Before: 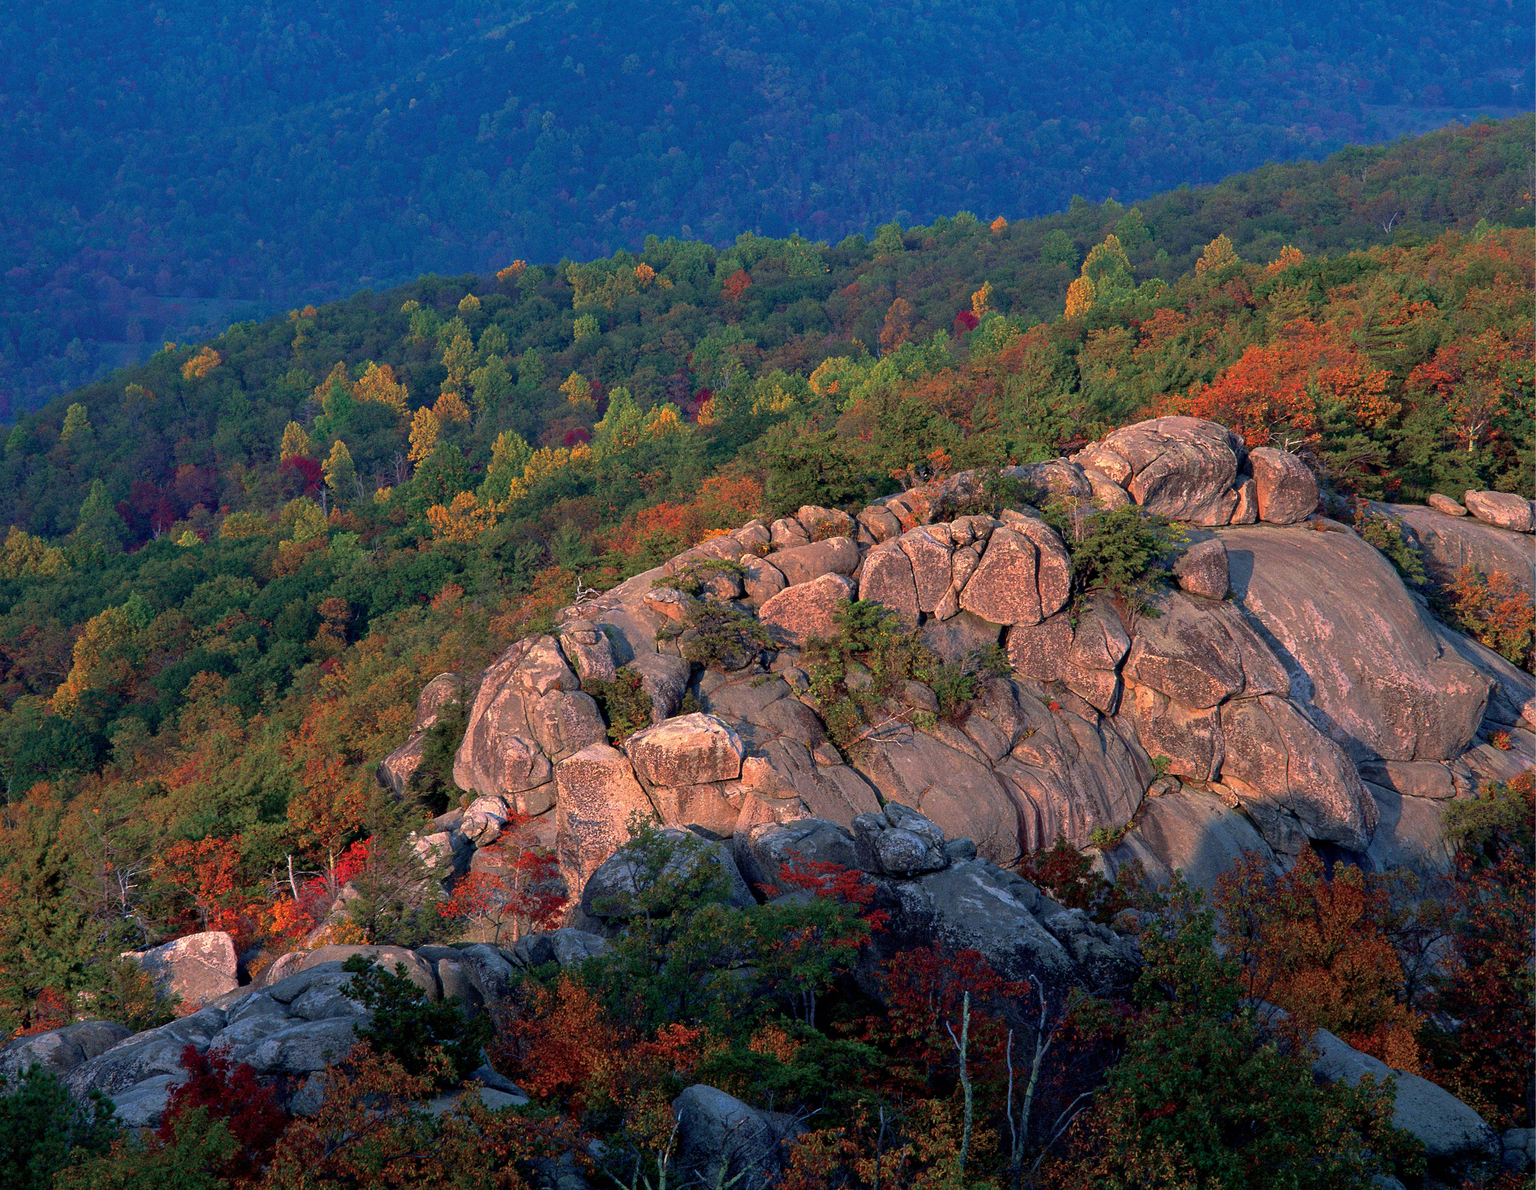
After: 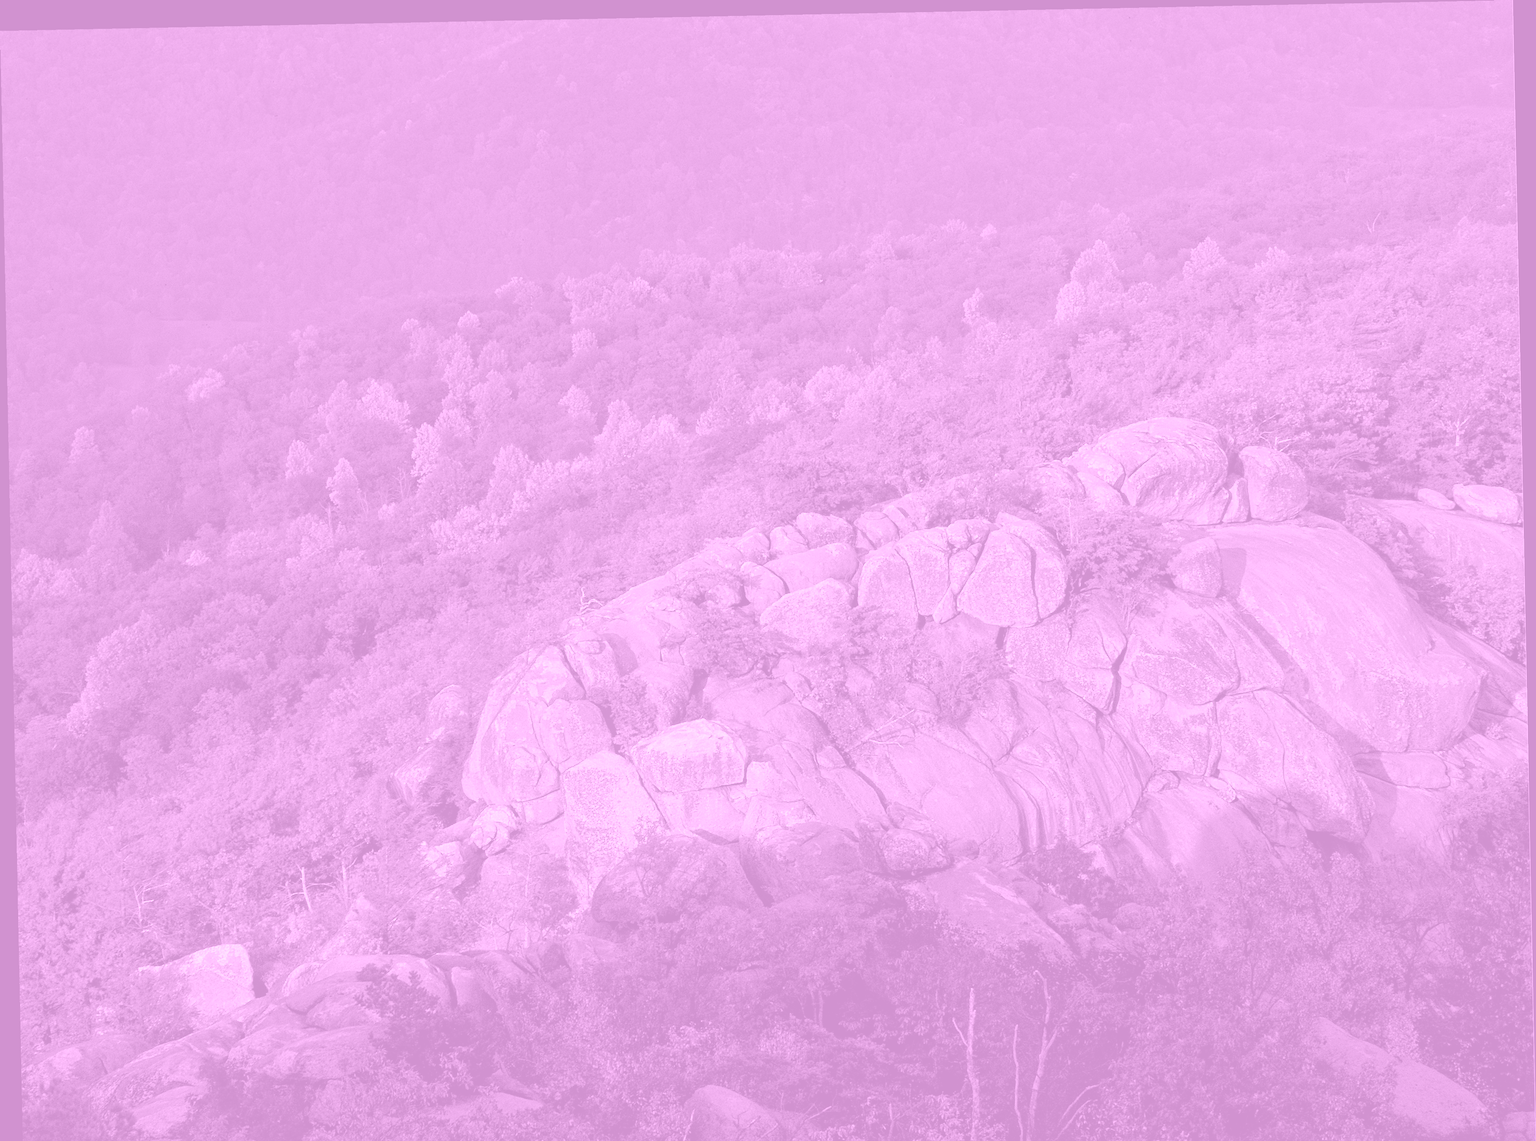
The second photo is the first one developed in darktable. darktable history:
crop and rotate: top 0%, bottom 5.097%
colorize: hue 331.2°, saturation 75%, source mix 30.28%, lightness 70.52%, version 1
bloom: size 38%, threshold 95%, strength 30%
rotate and perspective: rotation -1.17°, automatic cropping off
